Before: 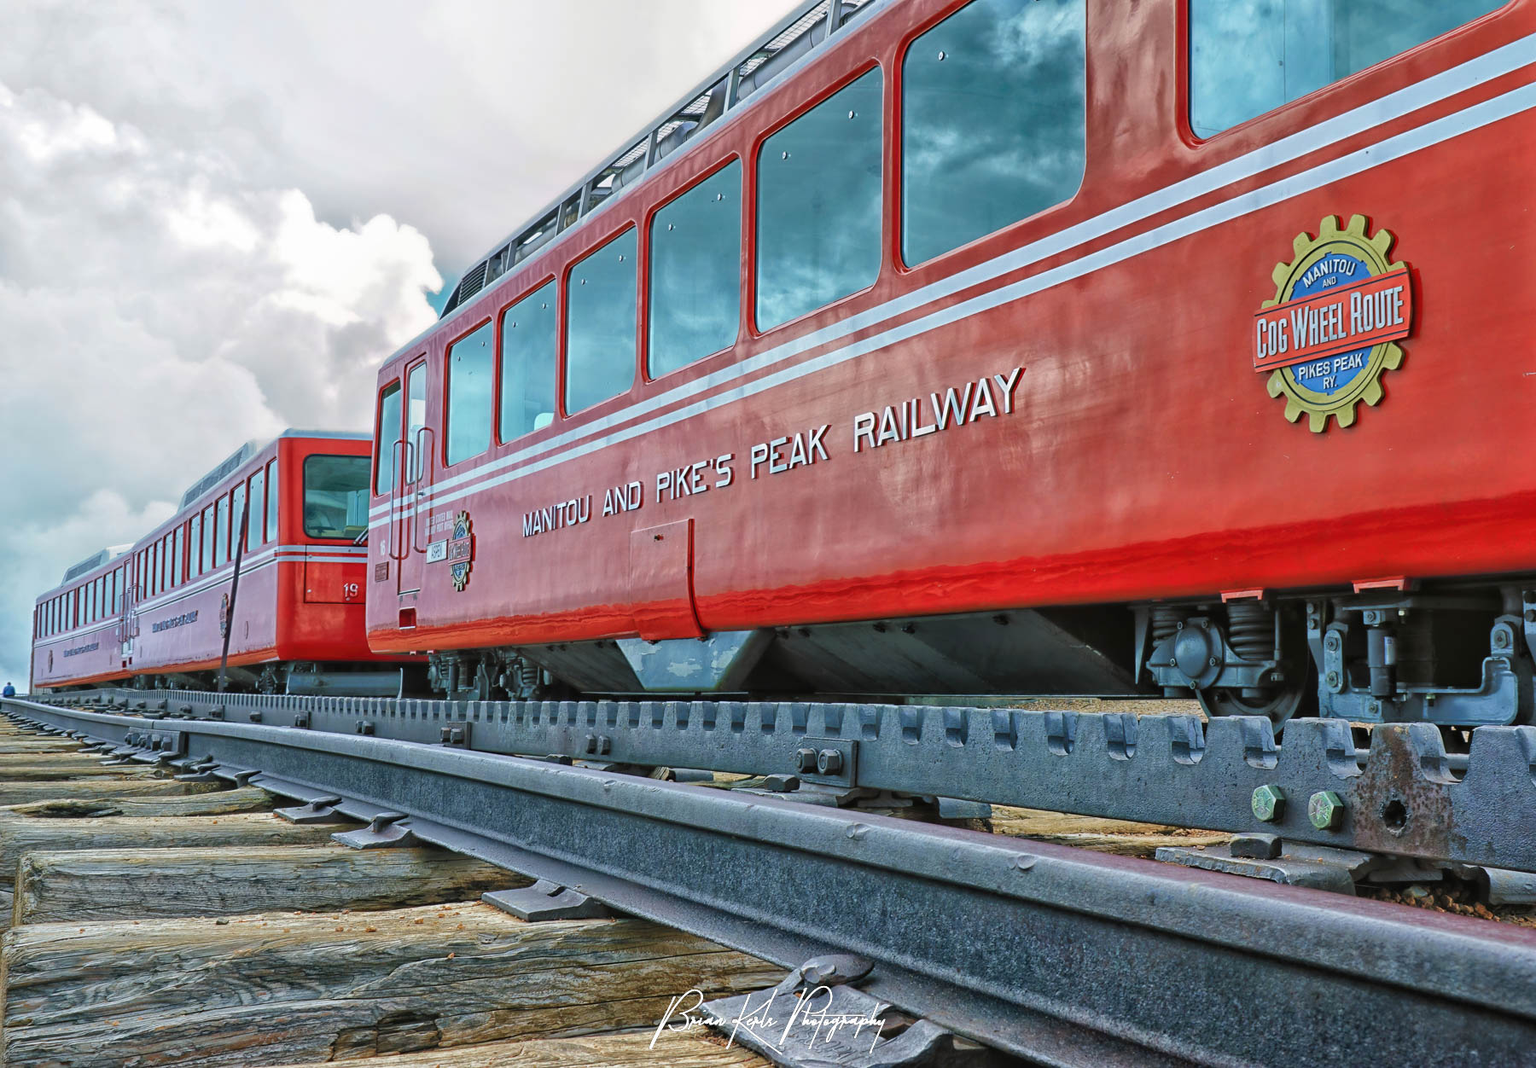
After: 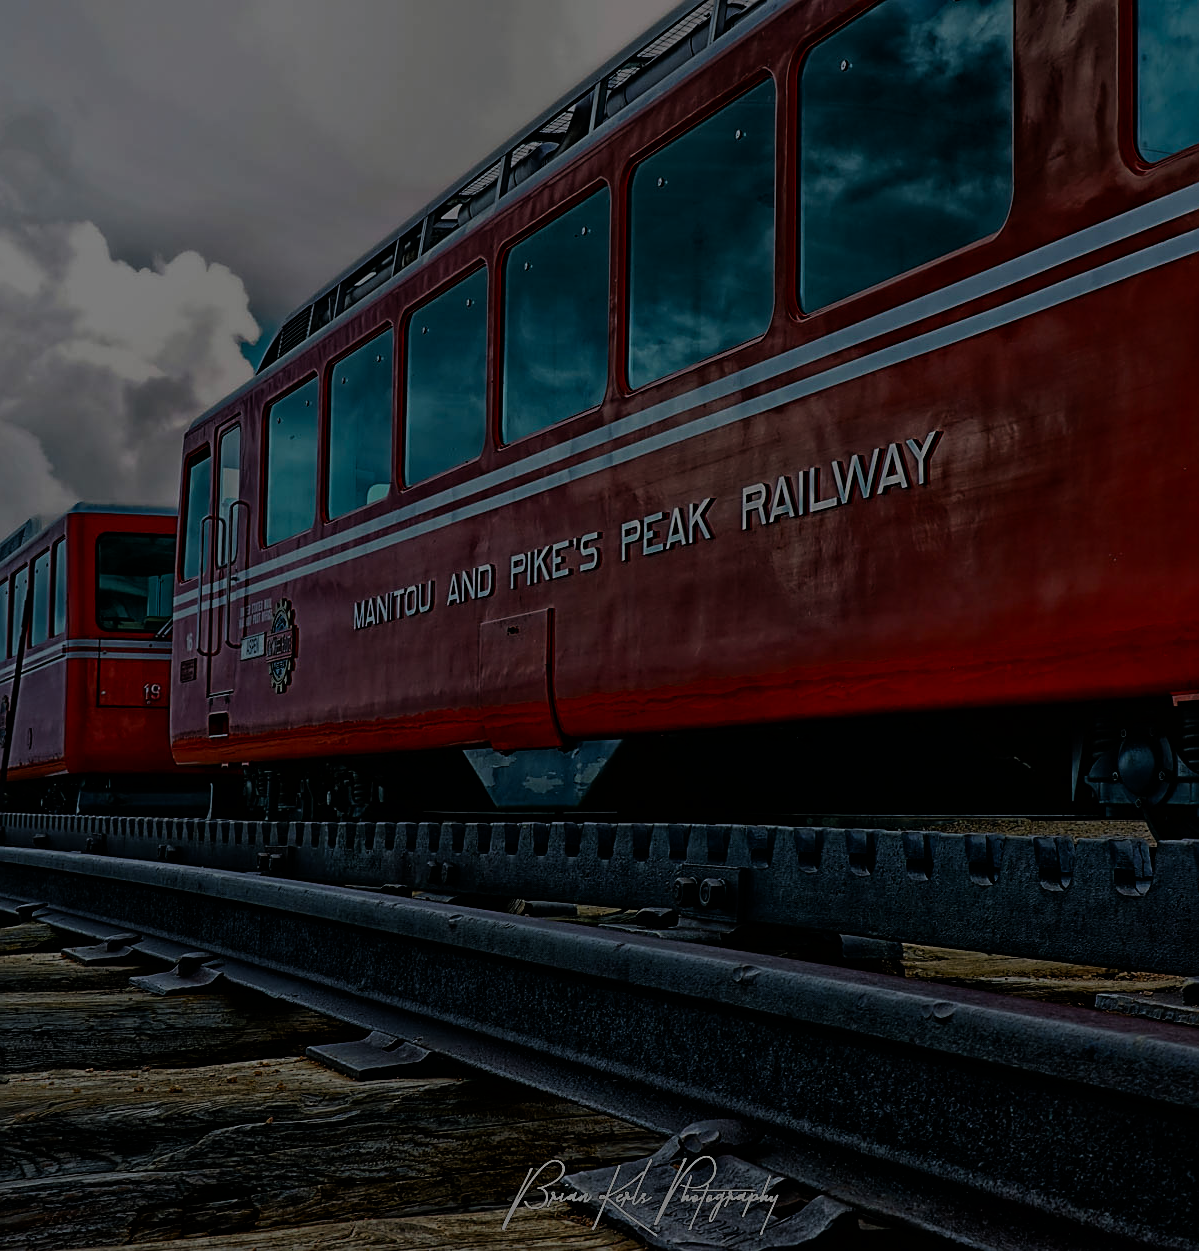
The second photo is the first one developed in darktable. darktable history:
bloom: on, module defaults
color correction: saturation 1.34
sharpen: on, module defaults
filmic rgb: black relative exposure -5 EV, hardness 2.88, contrast 1.3, highlights saturation mix -30%
haze removal: strength 0.29, distance 0.25, compatibility mode true, adaptive false
exposure: exposure -2.446 EV, compensate highlight preservation false
crop and rotate: left 14.436%, right 18.898%
